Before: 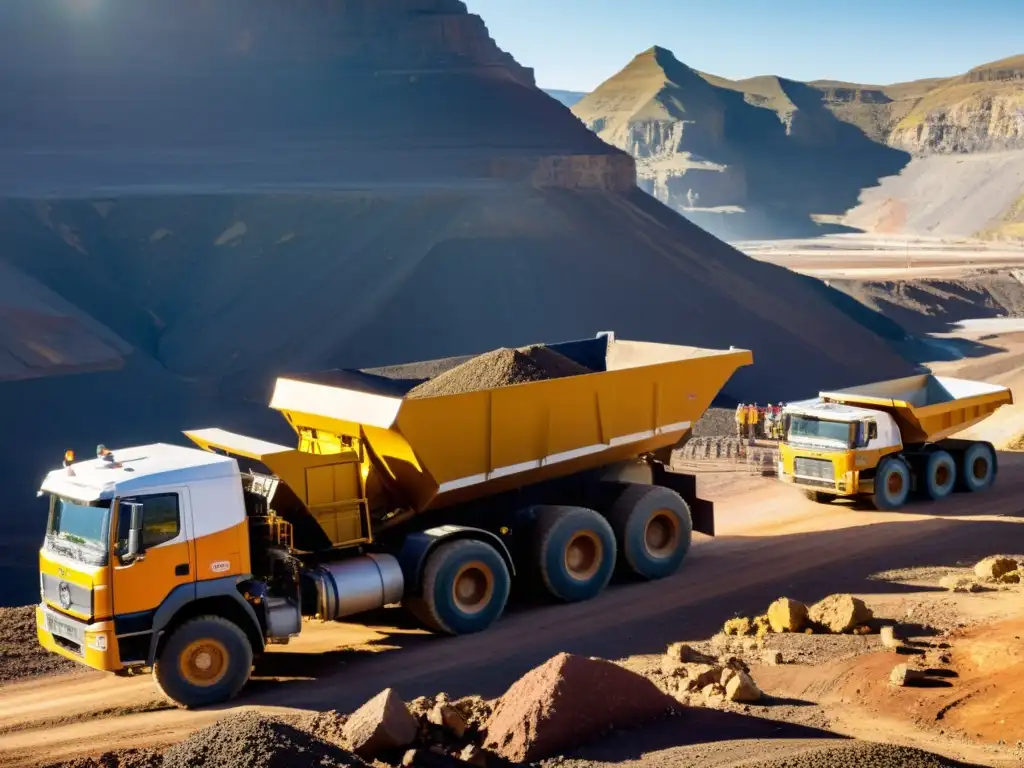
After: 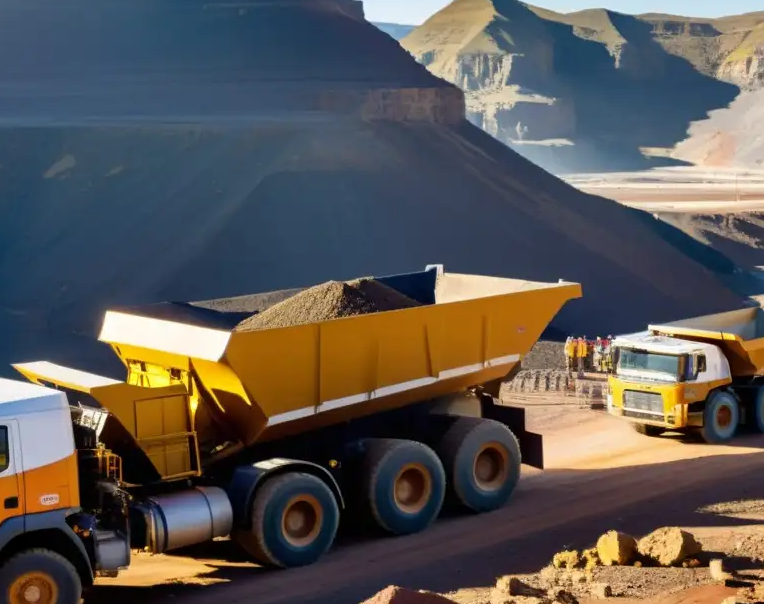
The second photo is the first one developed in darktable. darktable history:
crop: left 16.789%, top 8.742%, right 8.547%, bottom 12.487%
